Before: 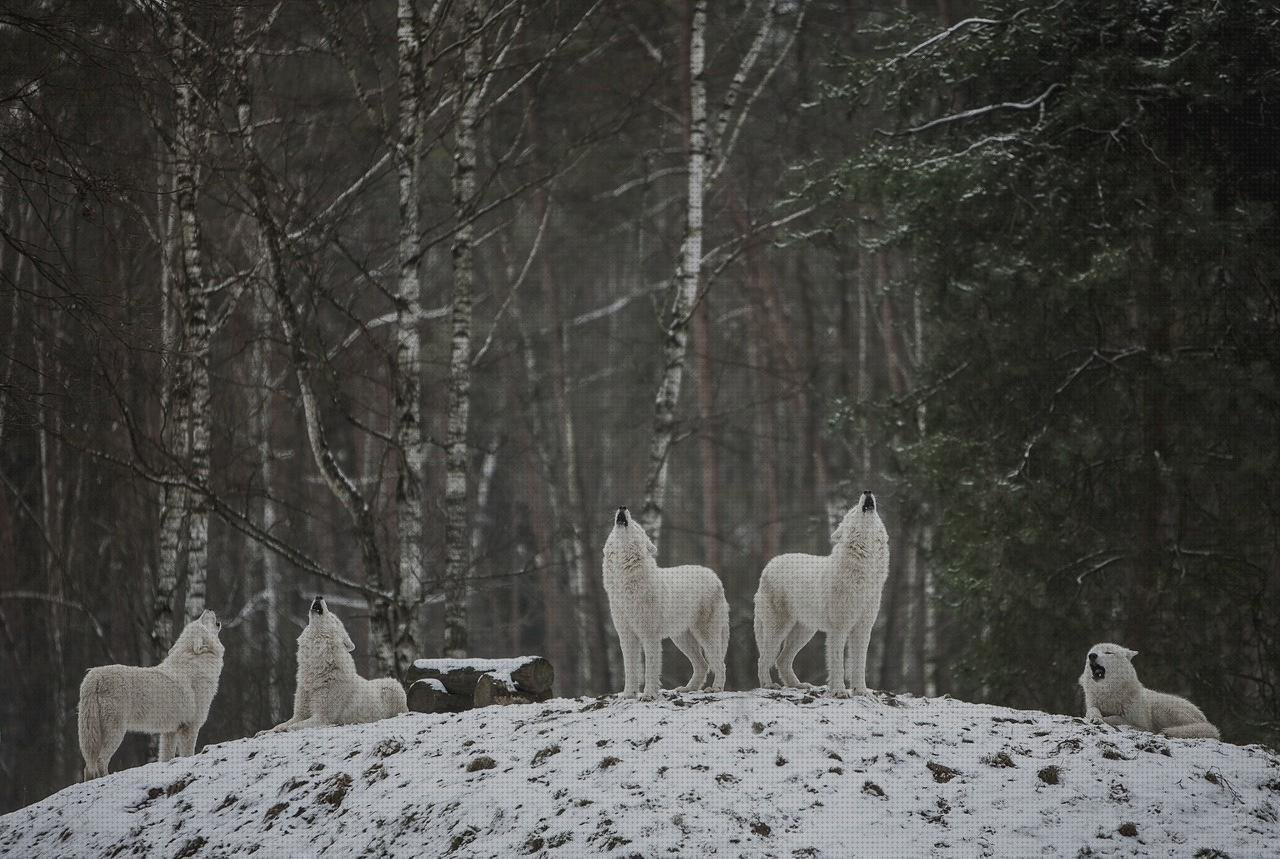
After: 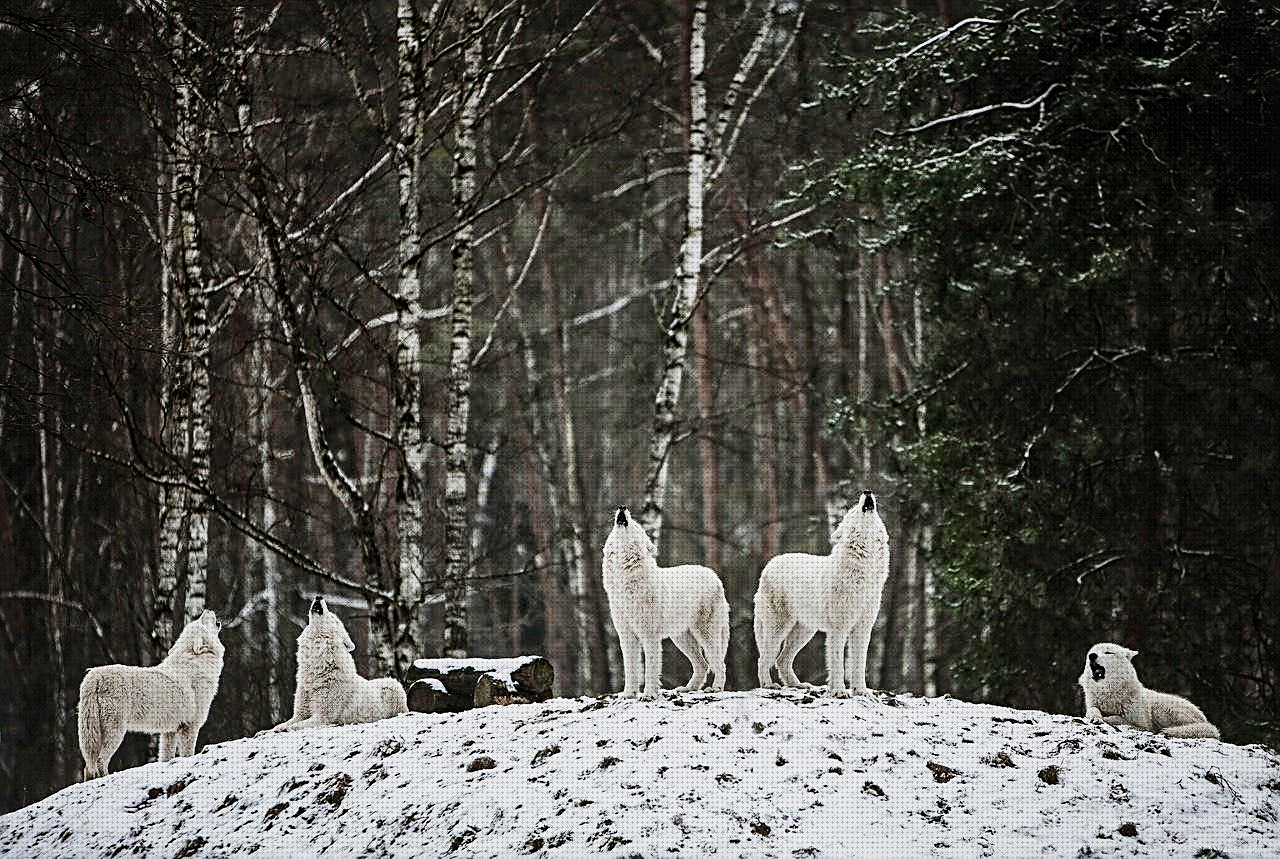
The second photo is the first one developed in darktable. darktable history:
tone curve: curves: ch0 [(0, 0) (0.003, 0.001) (0.011, 0.004) (0.025, 0.009) (0.044, 0.016) (0.069, 0.025) (0.1, 0.036) (0.136, 0.059) (0.177, 0.103) (0.224, 0.175) (0.277, 0.274) (0.335, 0.395) (0.399, 0.52) (0.468, 0.635) (0.543, 0.733) (0.623, 0.817) (0.709, 0.888) (0.801, 0.93) (0.898, 0.964) (1, 1)], preserve colors none
sharpen: radius 2.716, amount 0.668
local contrast: mode bilateral grid, contrast 31, coarseness 25, midtone range 0.2
